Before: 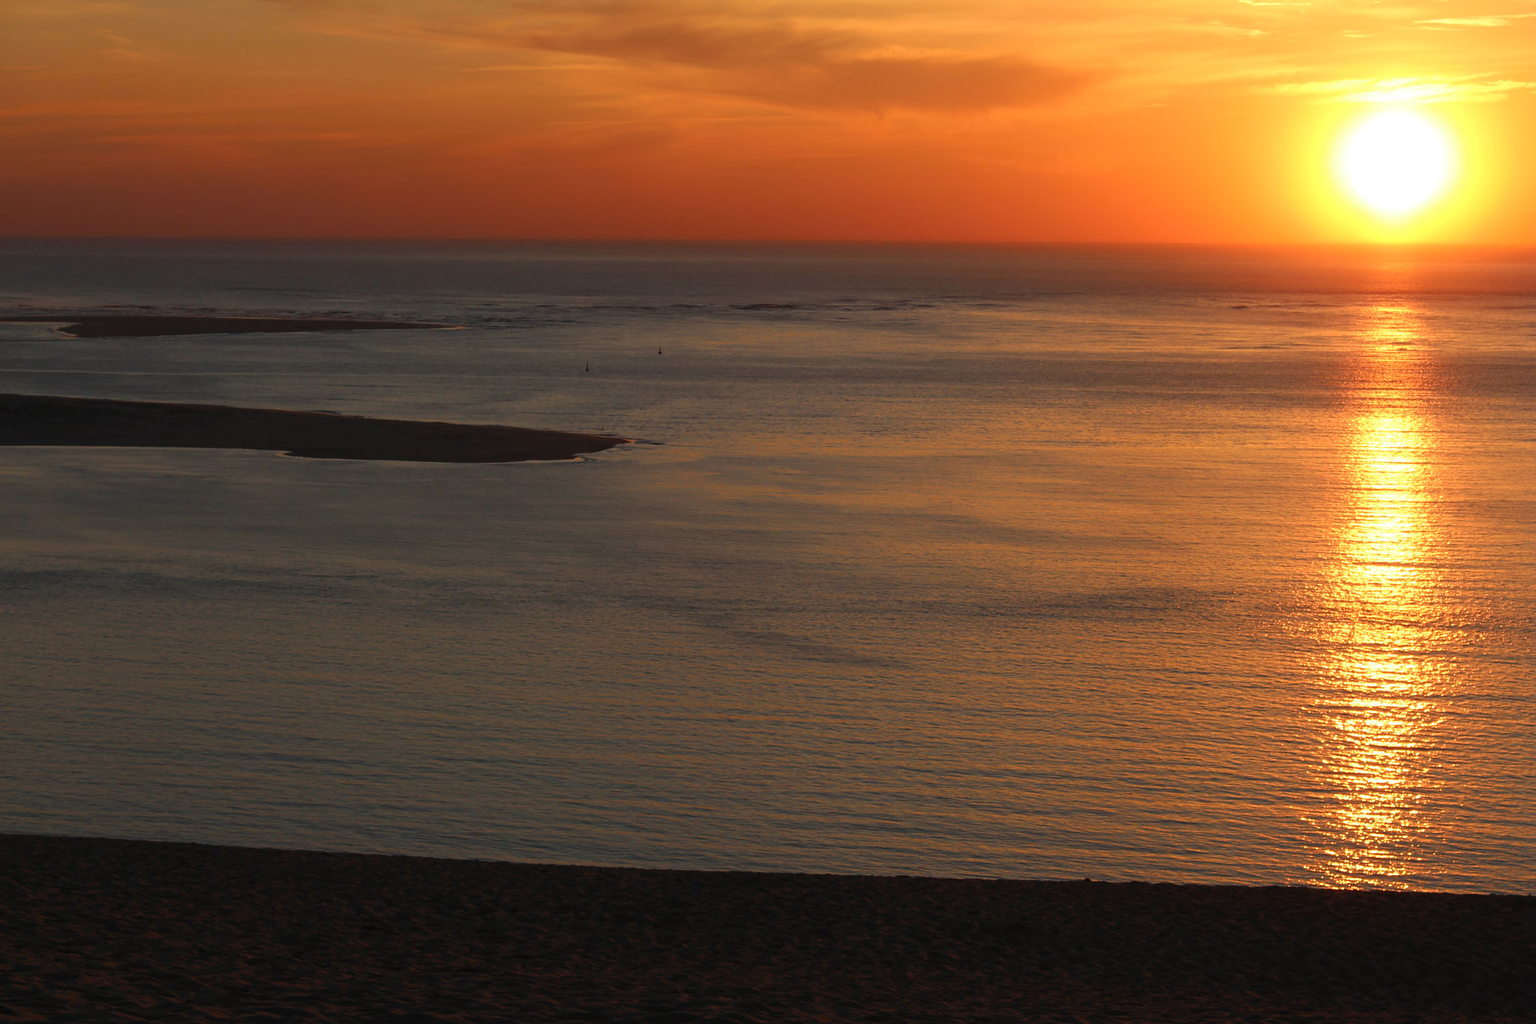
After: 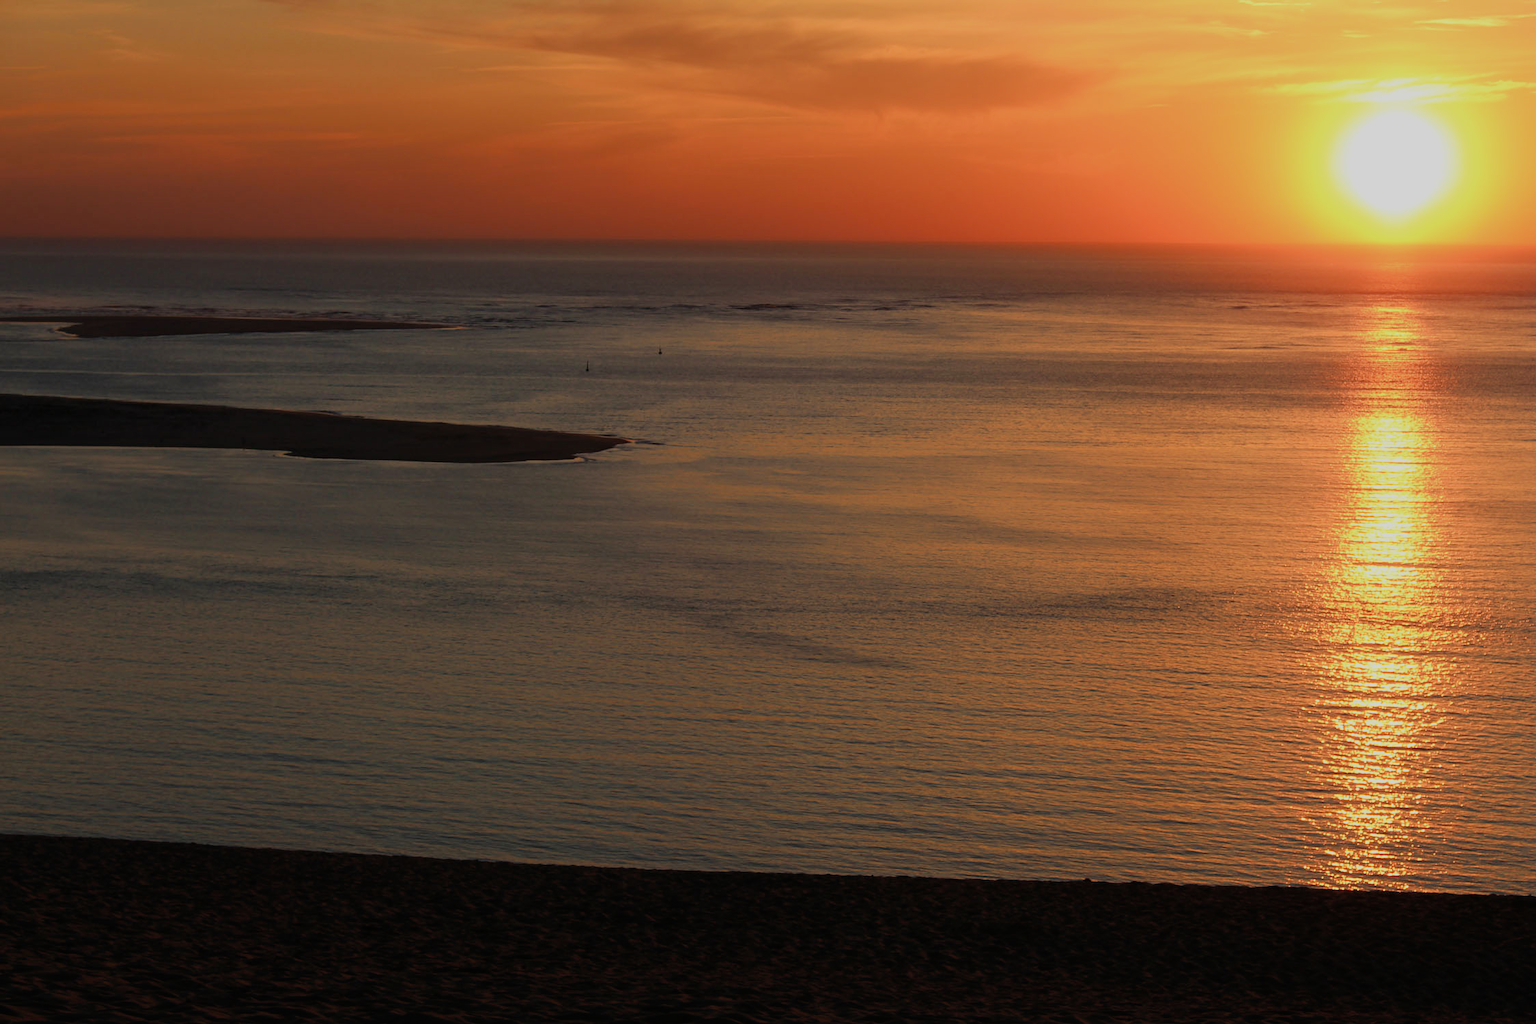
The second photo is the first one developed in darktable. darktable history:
filmic rgb: black relative exposure -16 EV, white relative exposure 6.15 EV, hardness 5.23
velvia: on, module defaults
